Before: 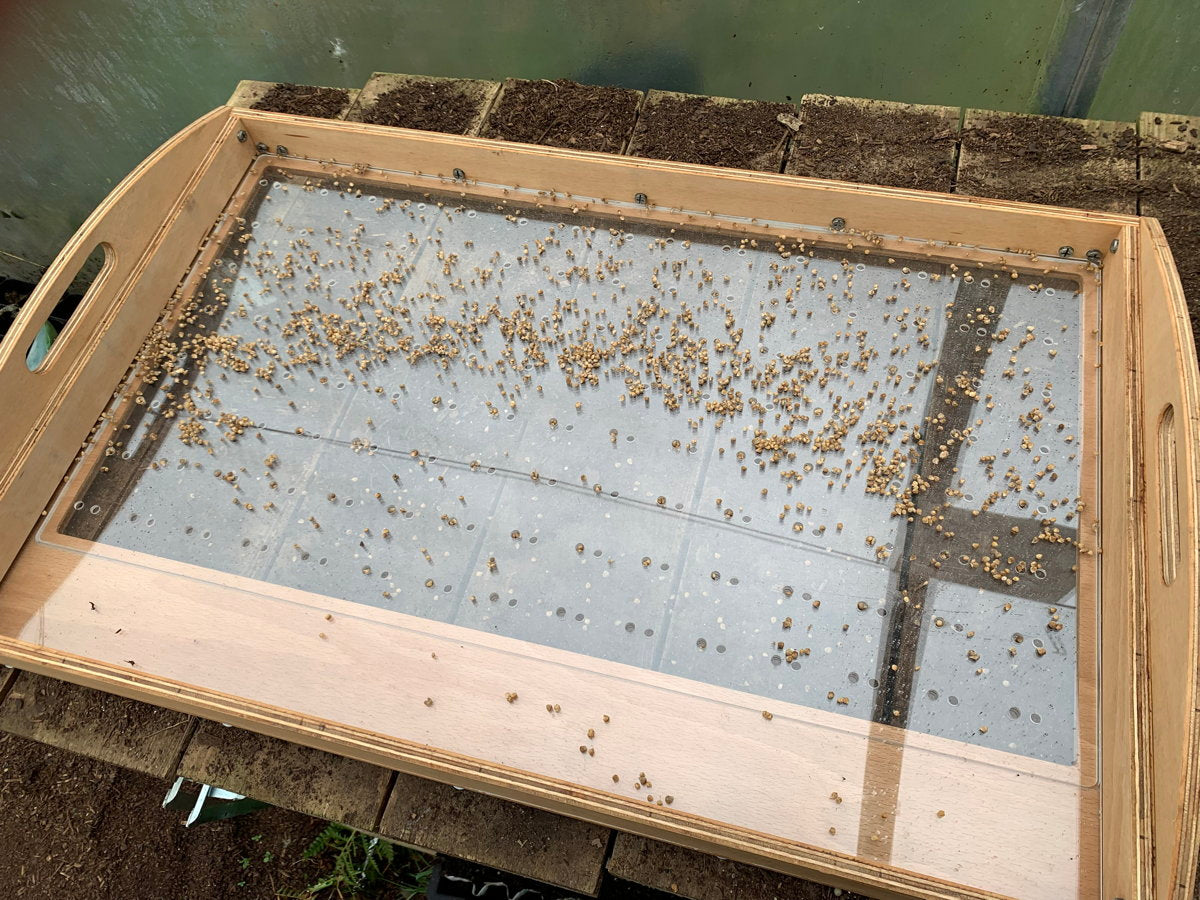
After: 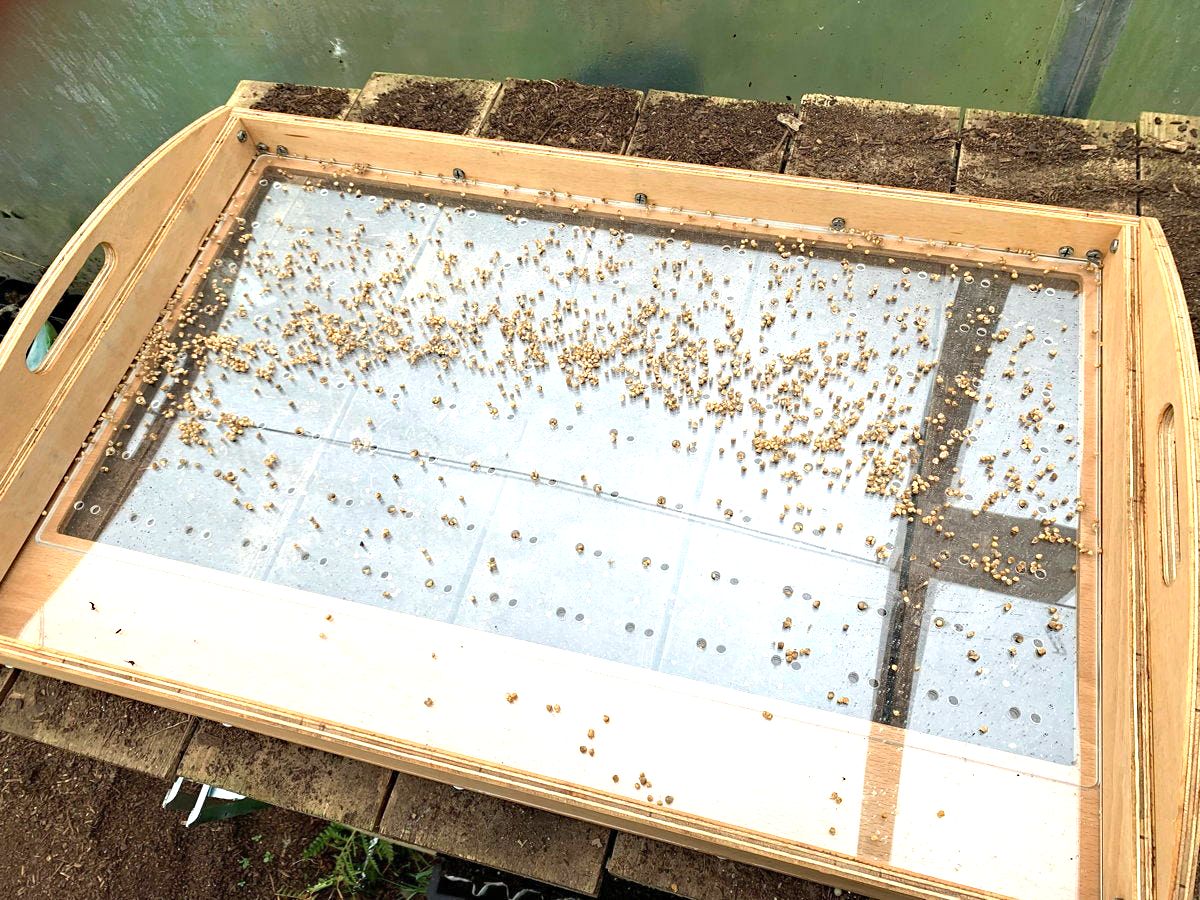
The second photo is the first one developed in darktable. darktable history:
haze removal: compatibility mode true, adaptive false
exposure: black level correction 0, exposure 0.951 EV, compensate highlight preservation false
